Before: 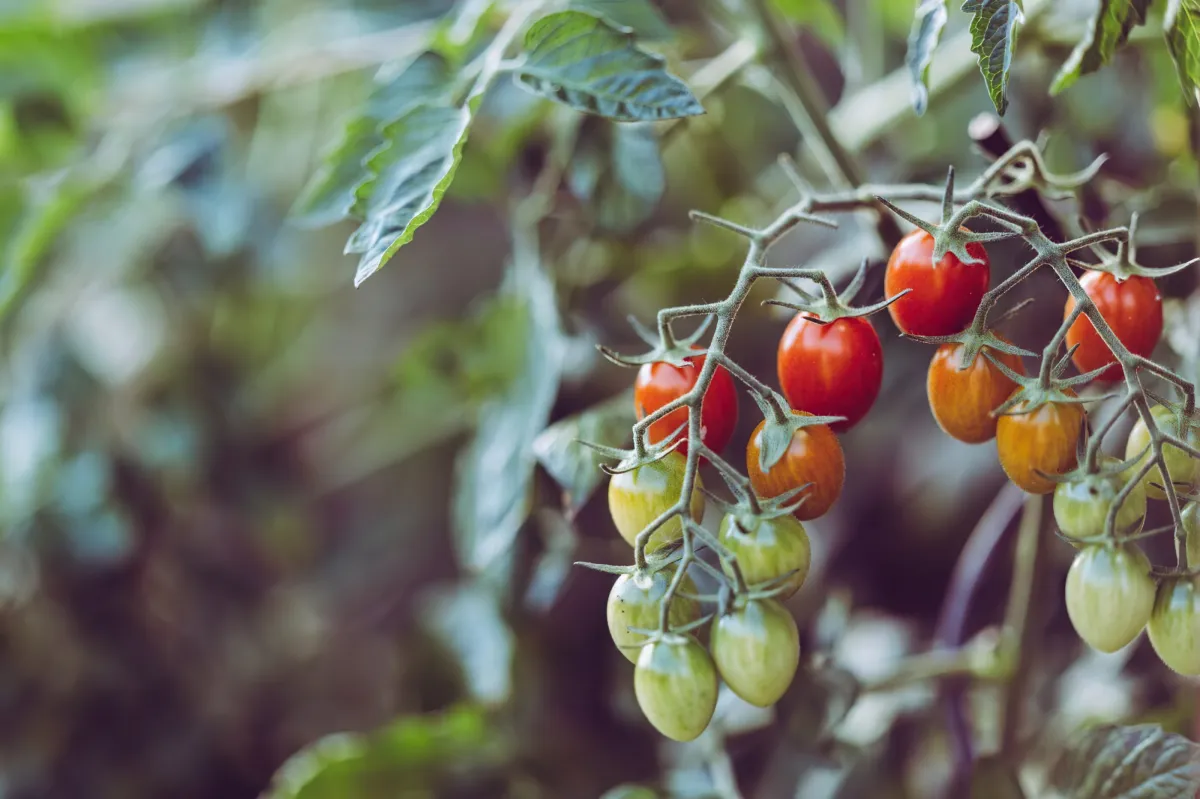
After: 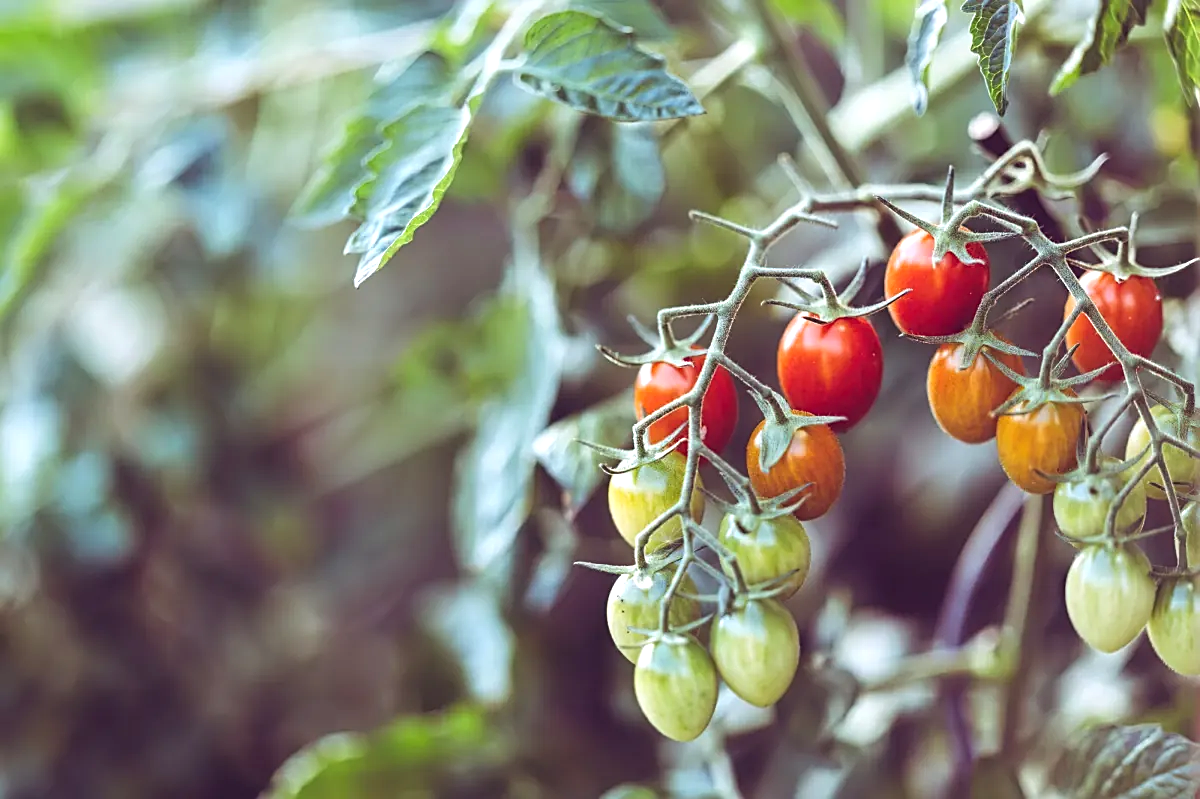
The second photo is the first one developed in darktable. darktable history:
exposure: exposure 0.559 EV, compensate highlight preservation false
sharpen: on, module defaults
